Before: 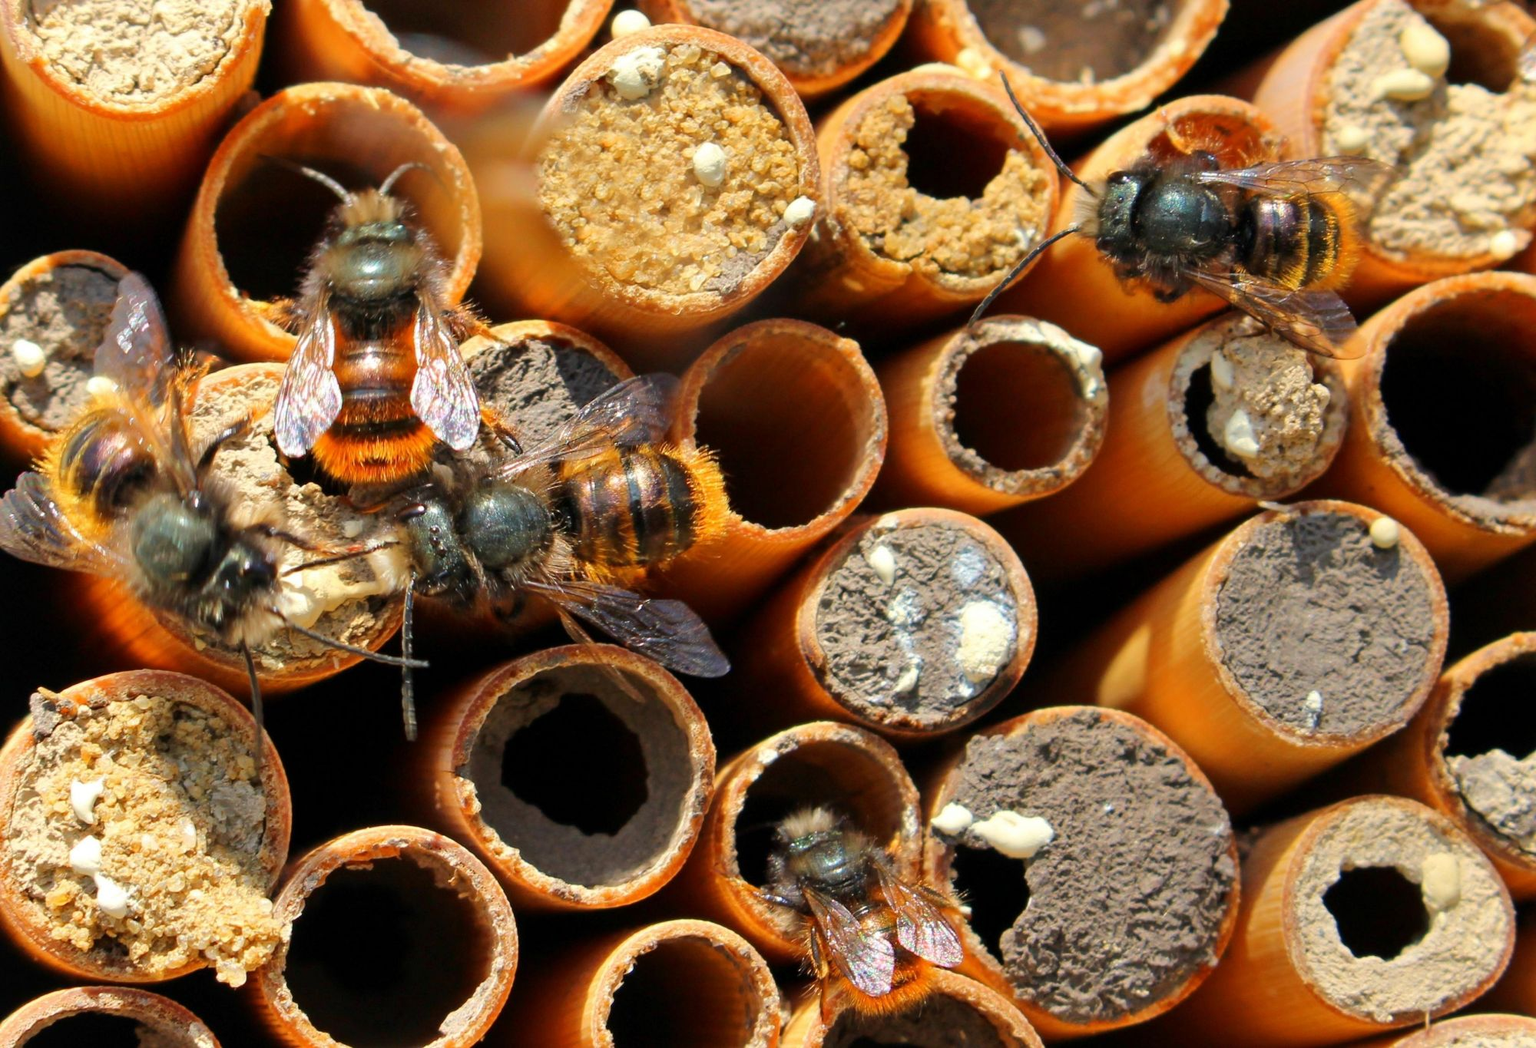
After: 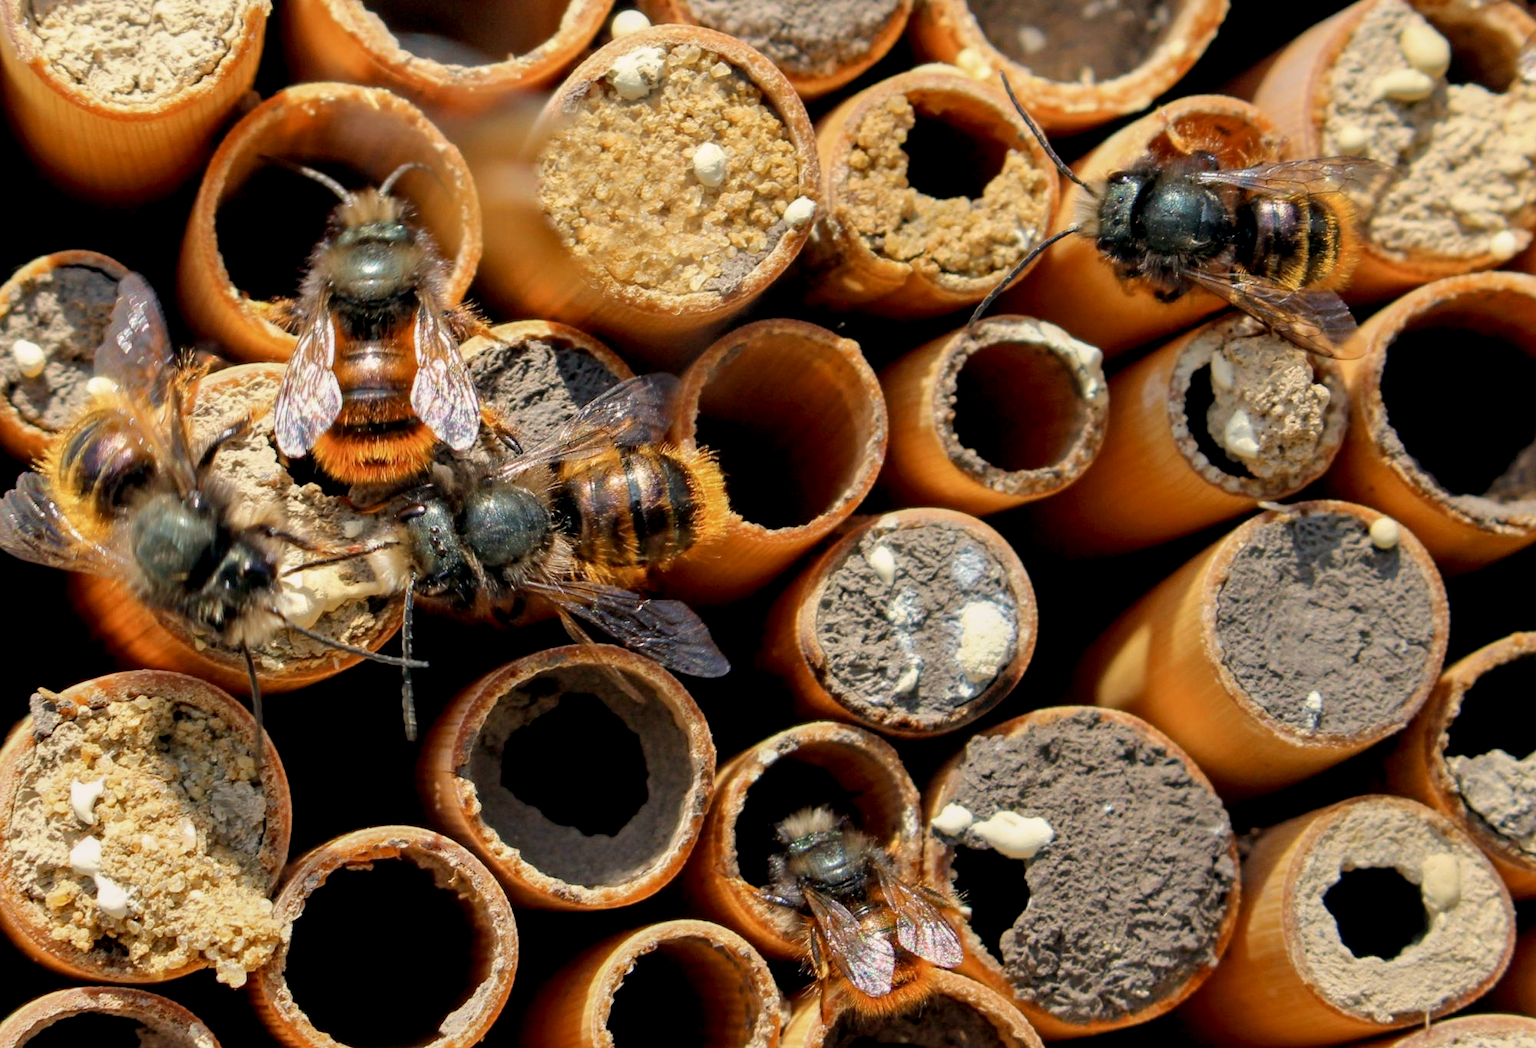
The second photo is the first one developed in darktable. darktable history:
exposure: black level correction 0.011, compensate highlight preservation false
local contrast: detail 110%
color correction: highlights a* 2.75, highlights b* 5, shadows a* -2.04, shadows b* -4.84, saturation 0.8
